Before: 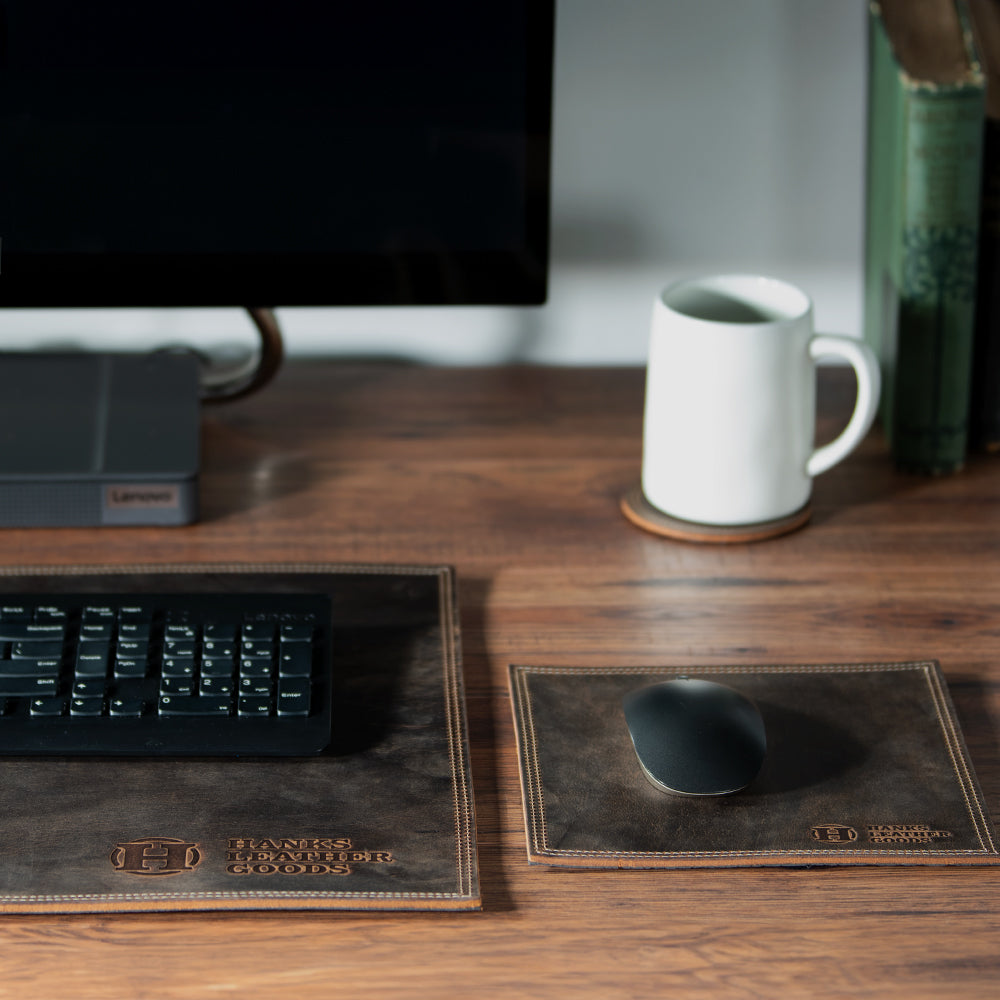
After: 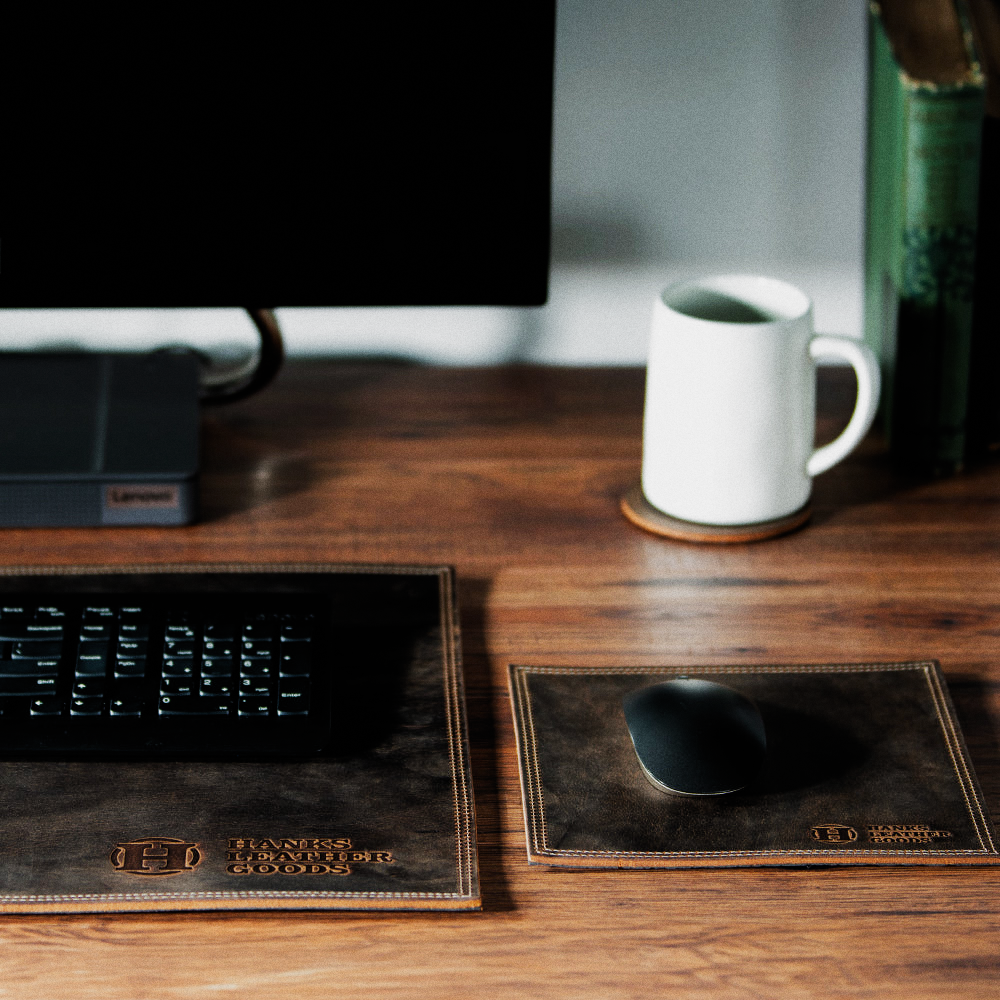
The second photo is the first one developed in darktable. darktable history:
filmic rgb: black relative exposure -6.43 EV, white relative exposure 2.43 EV, threshold 3 EV, hardness 5.27, latitude 0.1%, contrast 1.425, highlights saturation mix 2%, preserve chrominance no, color science v5 (2021), contrast in shadows safe, contrast in highlights safe, enable highlight reconstruction true
grain: coarseness 3.21 ISO
